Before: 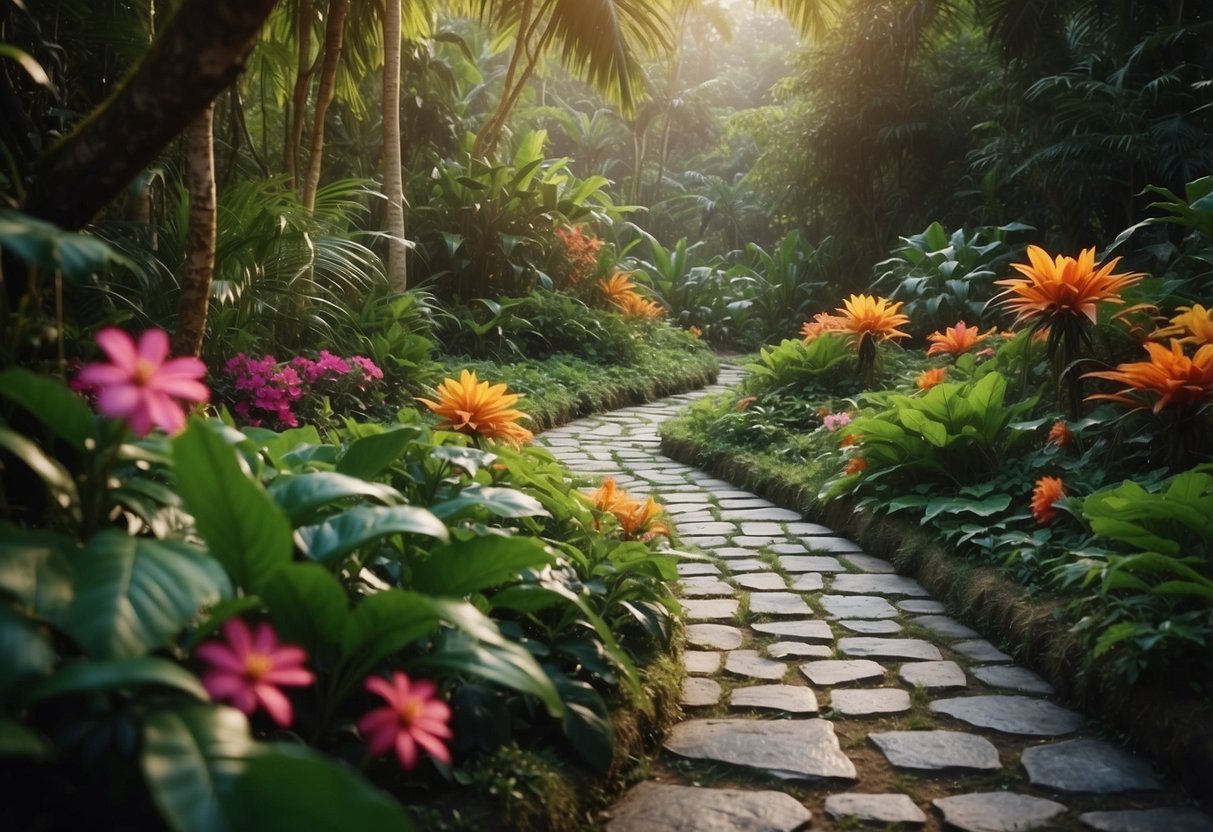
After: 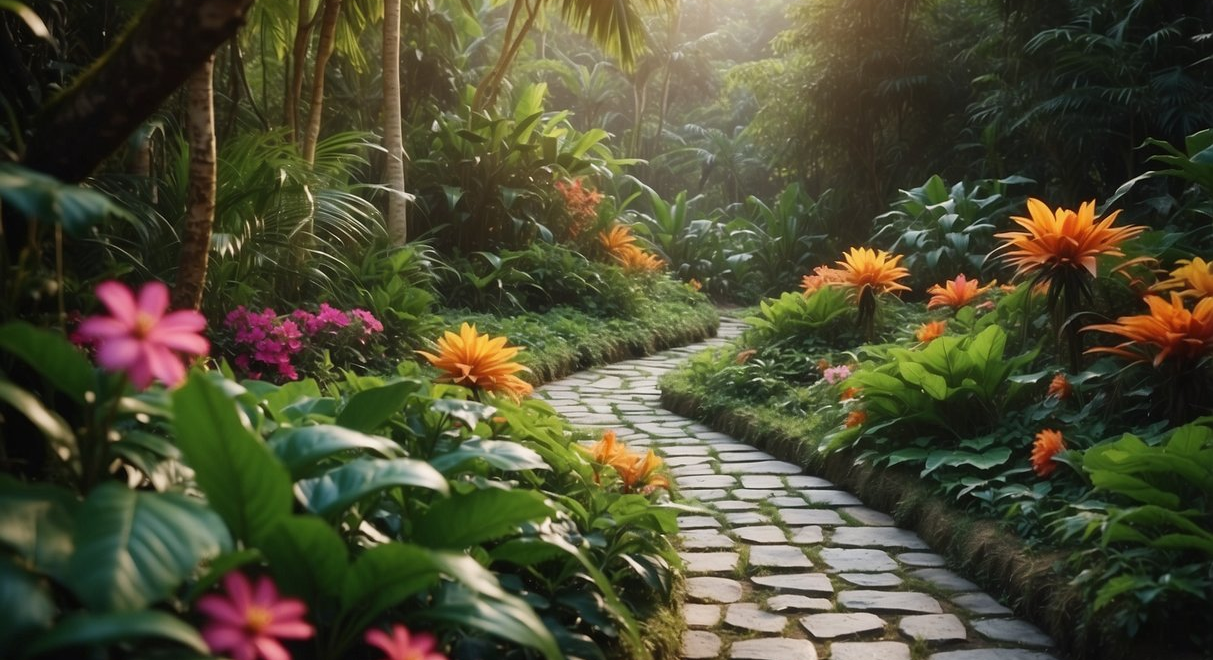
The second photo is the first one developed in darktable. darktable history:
crop and rotate: top 5.649%, bottom 14.943%
